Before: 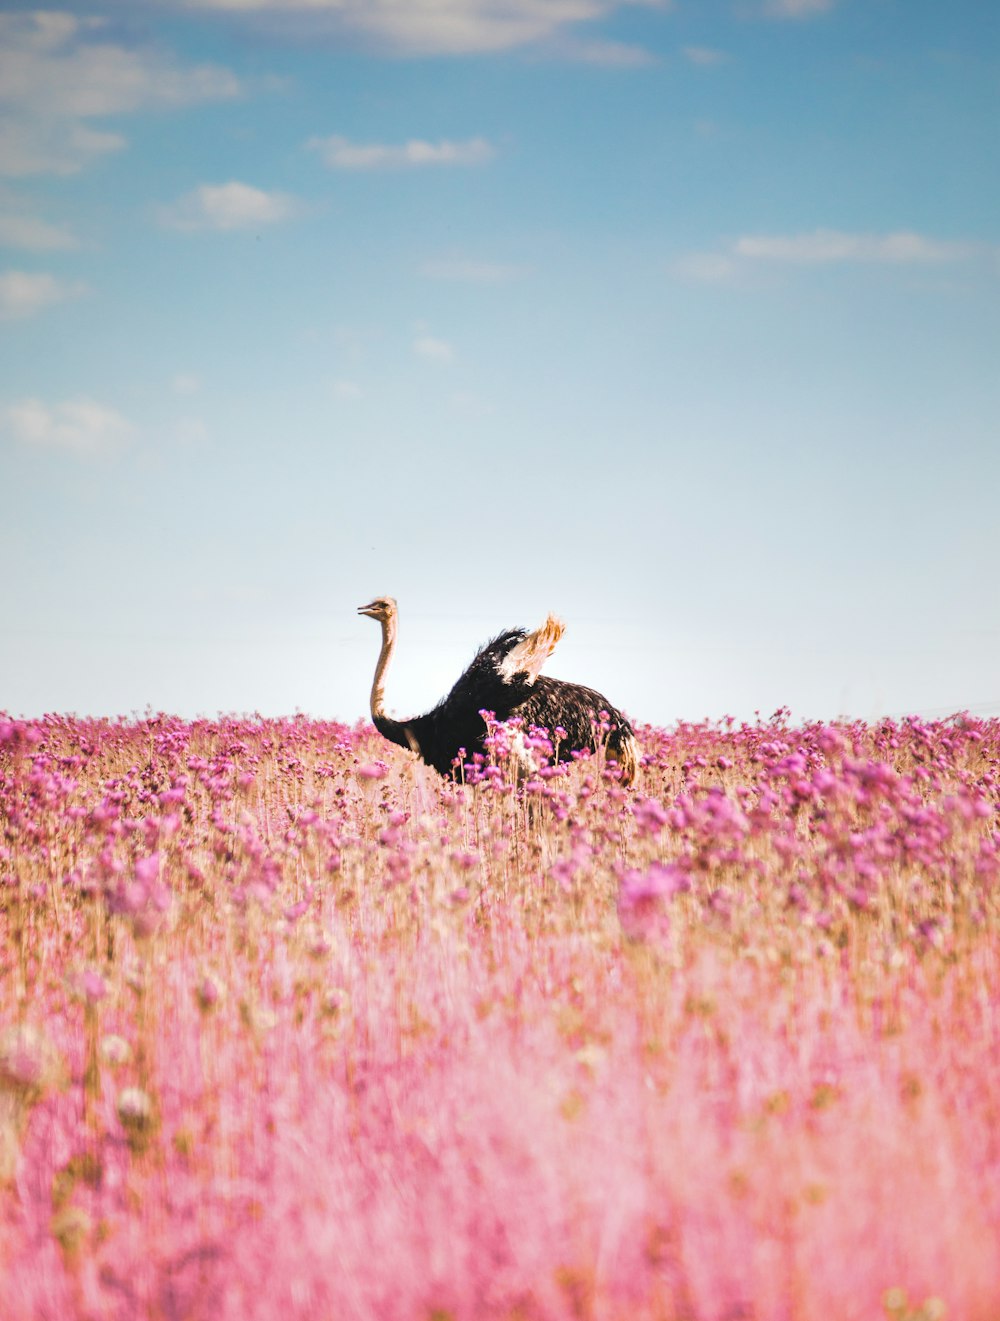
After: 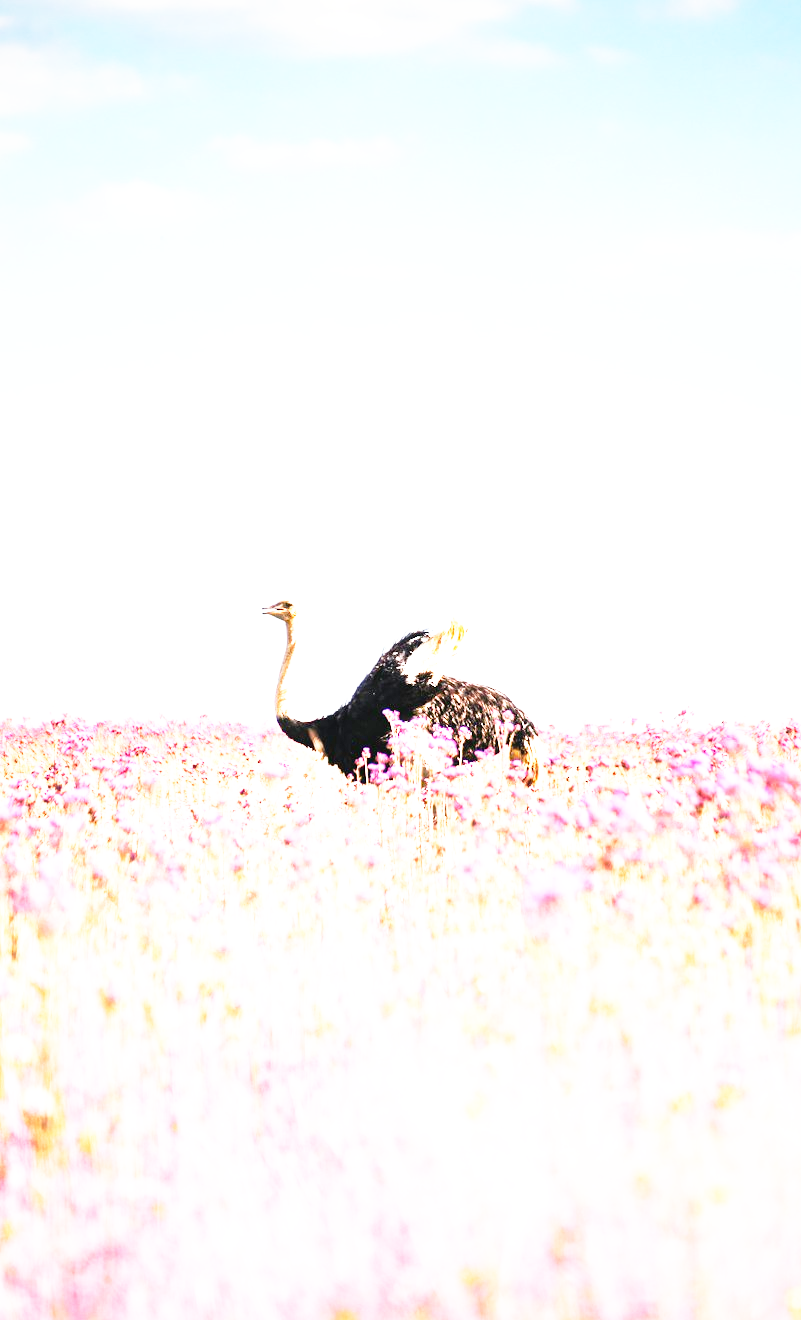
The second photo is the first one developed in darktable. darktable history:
exposure: exposure 0.668 EV, compensate highlight preservation false
base curve: curves: ch0 [(0, 0) (0.012, 0.01) (0.073, 0.168) (0.31, 0.711) (0.645, 0.957) (1, 1)], preserve colors none
crop and rotate: left 9.619%, right 10.218%
tone equalizer: -8 EV -0.452 EV, -7 EV -0.425 EV, -6 EV -0.338 EV, -5 EV -0.198 EV, -3 EV 0.236 EV, -2 EV 0.353 EV, -1 EV 0.391 EV, +0 EV 0.404 EV, edges refinement/feathering 500, mask exposure compensation -1.57 EV, preserve details guided filter
